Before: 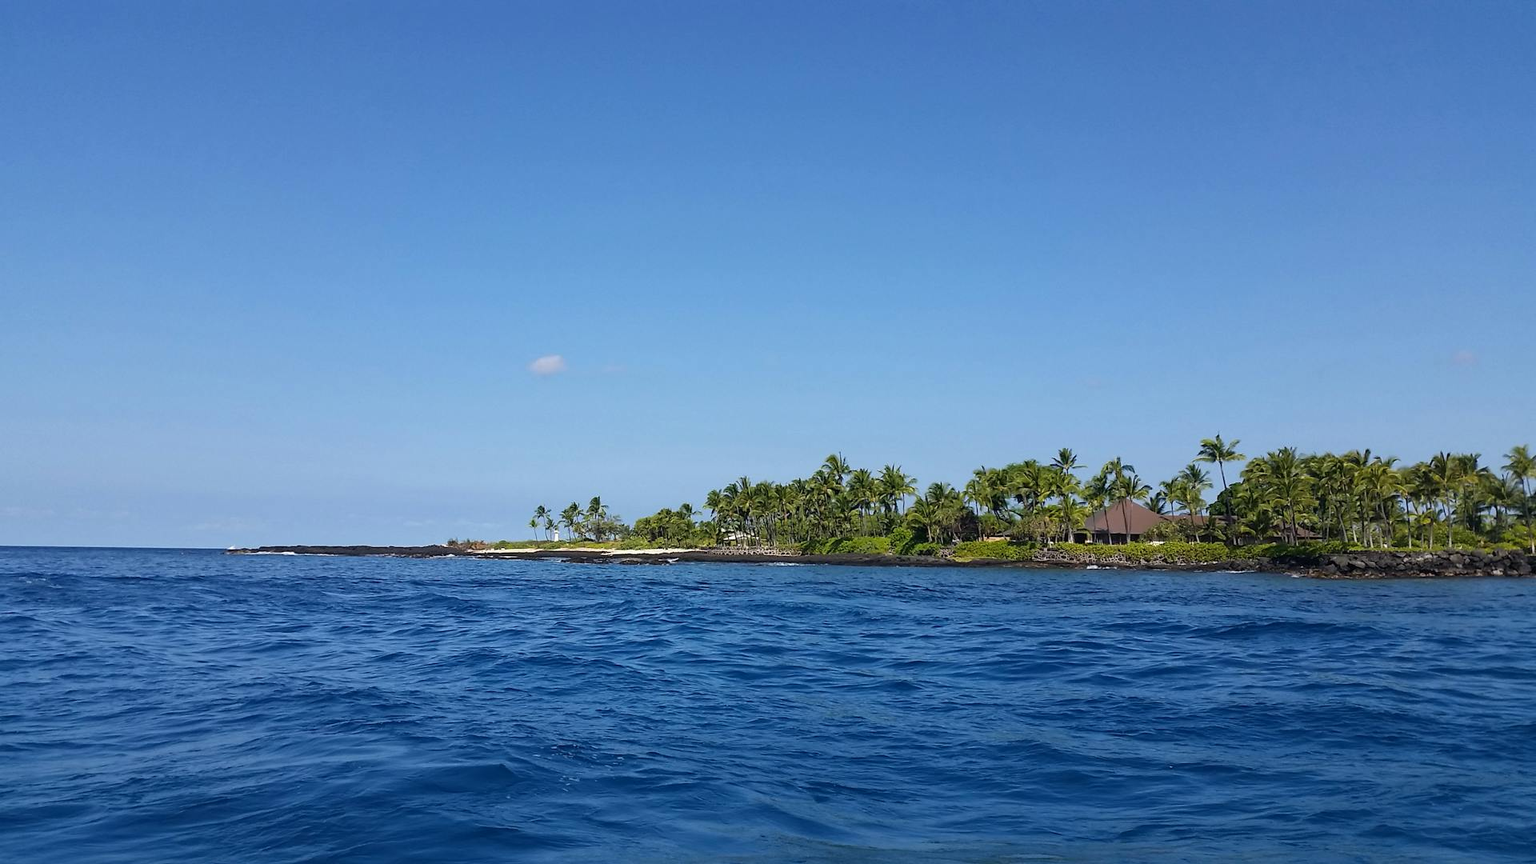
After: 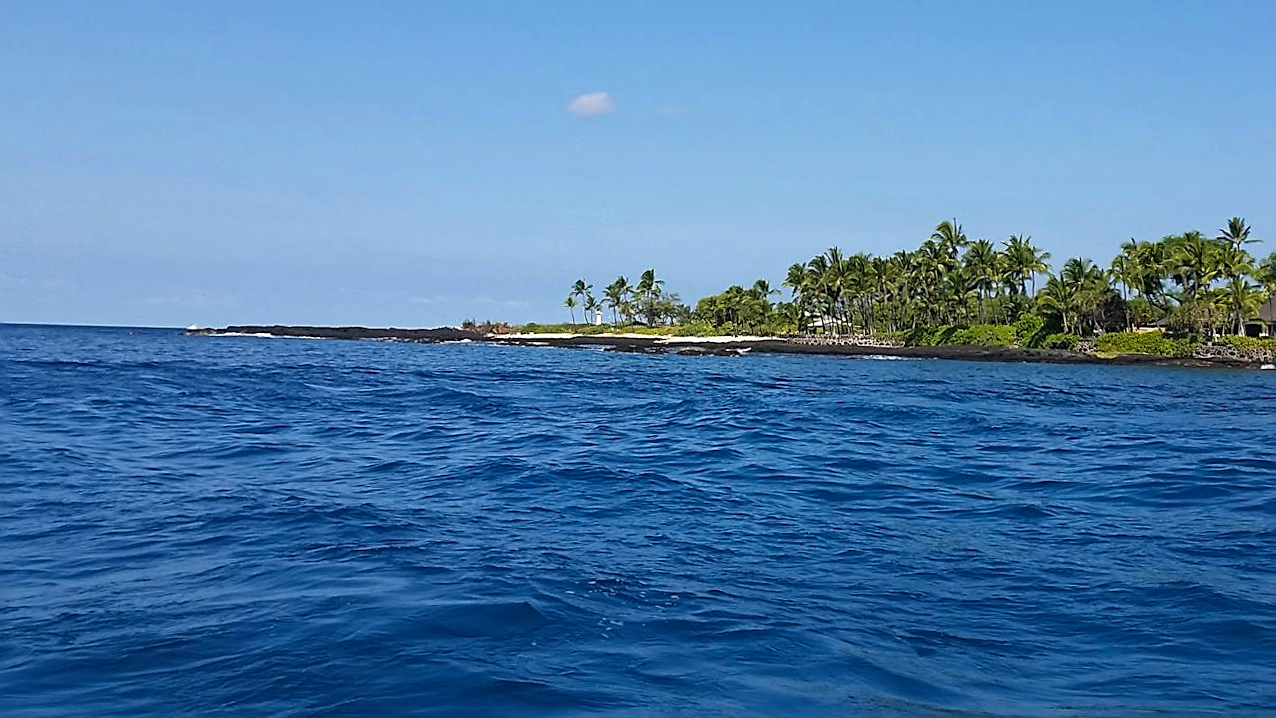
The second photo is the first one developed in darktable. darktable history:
tone curve: curves: ch0 [(0, 0) (0.003, 0.014) (0.011, 0.019) (0.025, 0.029) (0.044, 0.047) (0.069, 0.071) (0.1, 0.101) (0.136, 0.131) (0.177, 0.166) (0.224, 0.212) (0.277, 0.263) (0.335, 0.32) (0.399, 0.387) (0.468, 0.459) (0.543, 0.541) (0.623, 0.626) (0.709, 0.717) (0.801, 0.813) (0.898, 0.909) (1, 1)], preserve colors none
sharpen: on, module defaults
crop and rotate: angle -0.82°, left 3.85%, top 31.828%, right 27.992%
tone equalizer: on, module defaults
